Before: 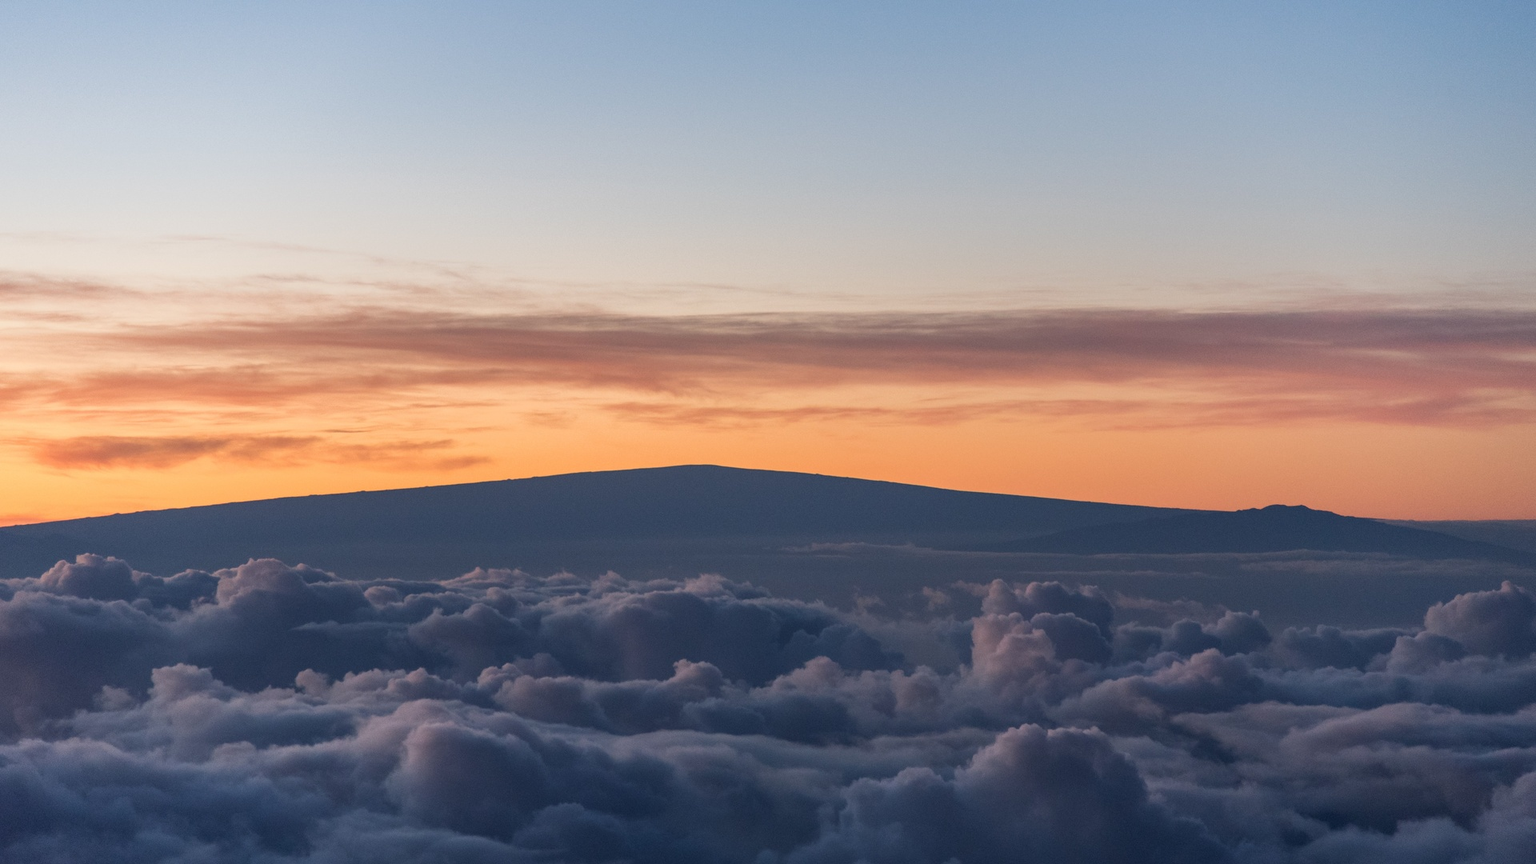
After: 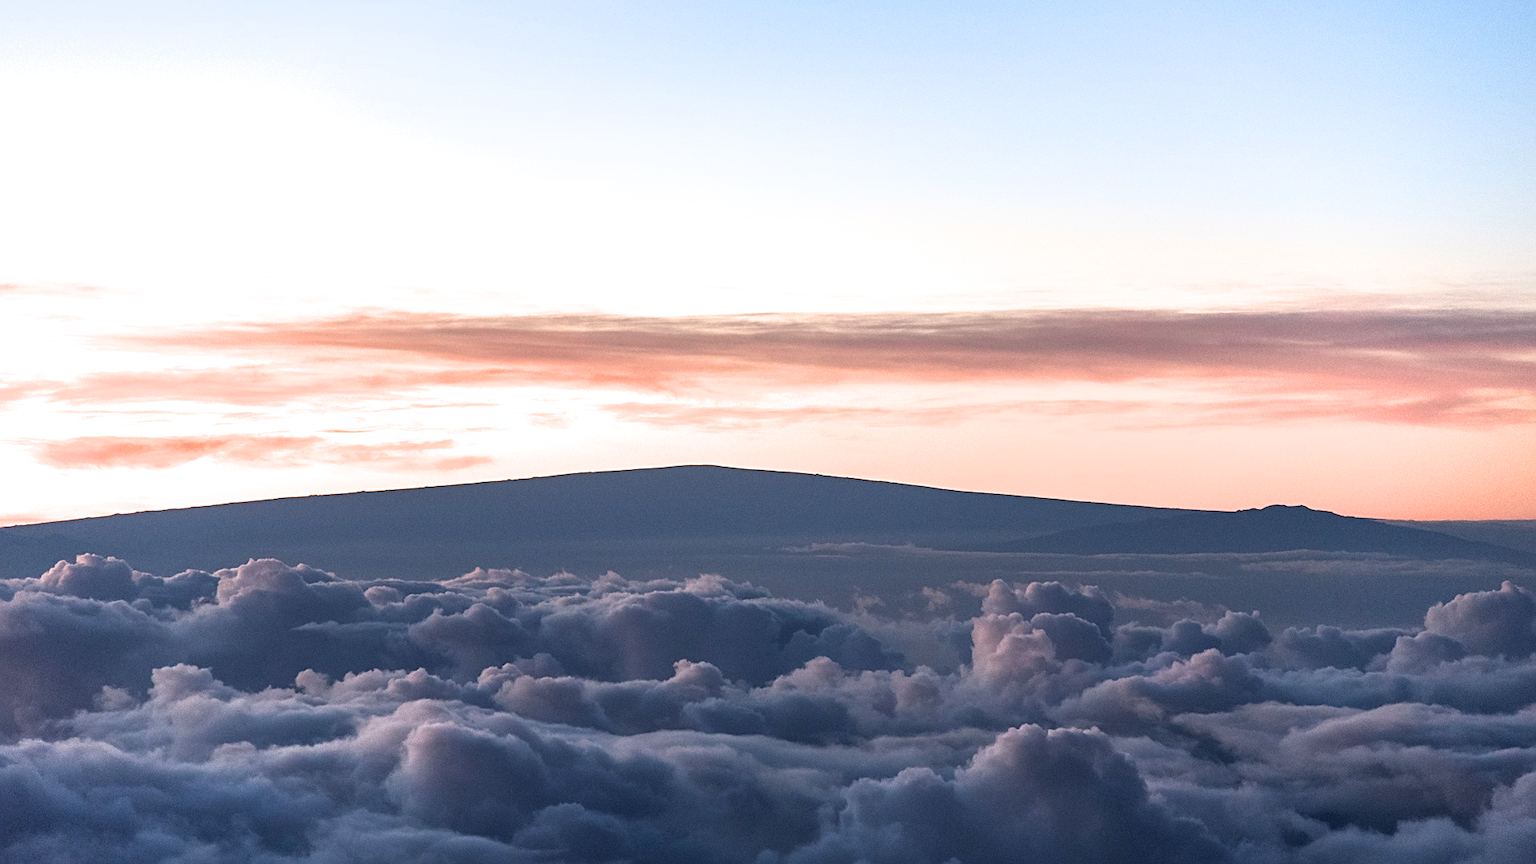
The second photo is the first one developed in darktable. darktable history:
exposure: exposure 0.72 EV, compensate highlight preservation false
sharpen: amount 0.491
filmic rgb: black relative exposure -8.02 EV, white relative exposure 2.33 EV, threshold 2.94 EV, hardness 6.64, color science v6 (2022), enable highlight reconstruction true
